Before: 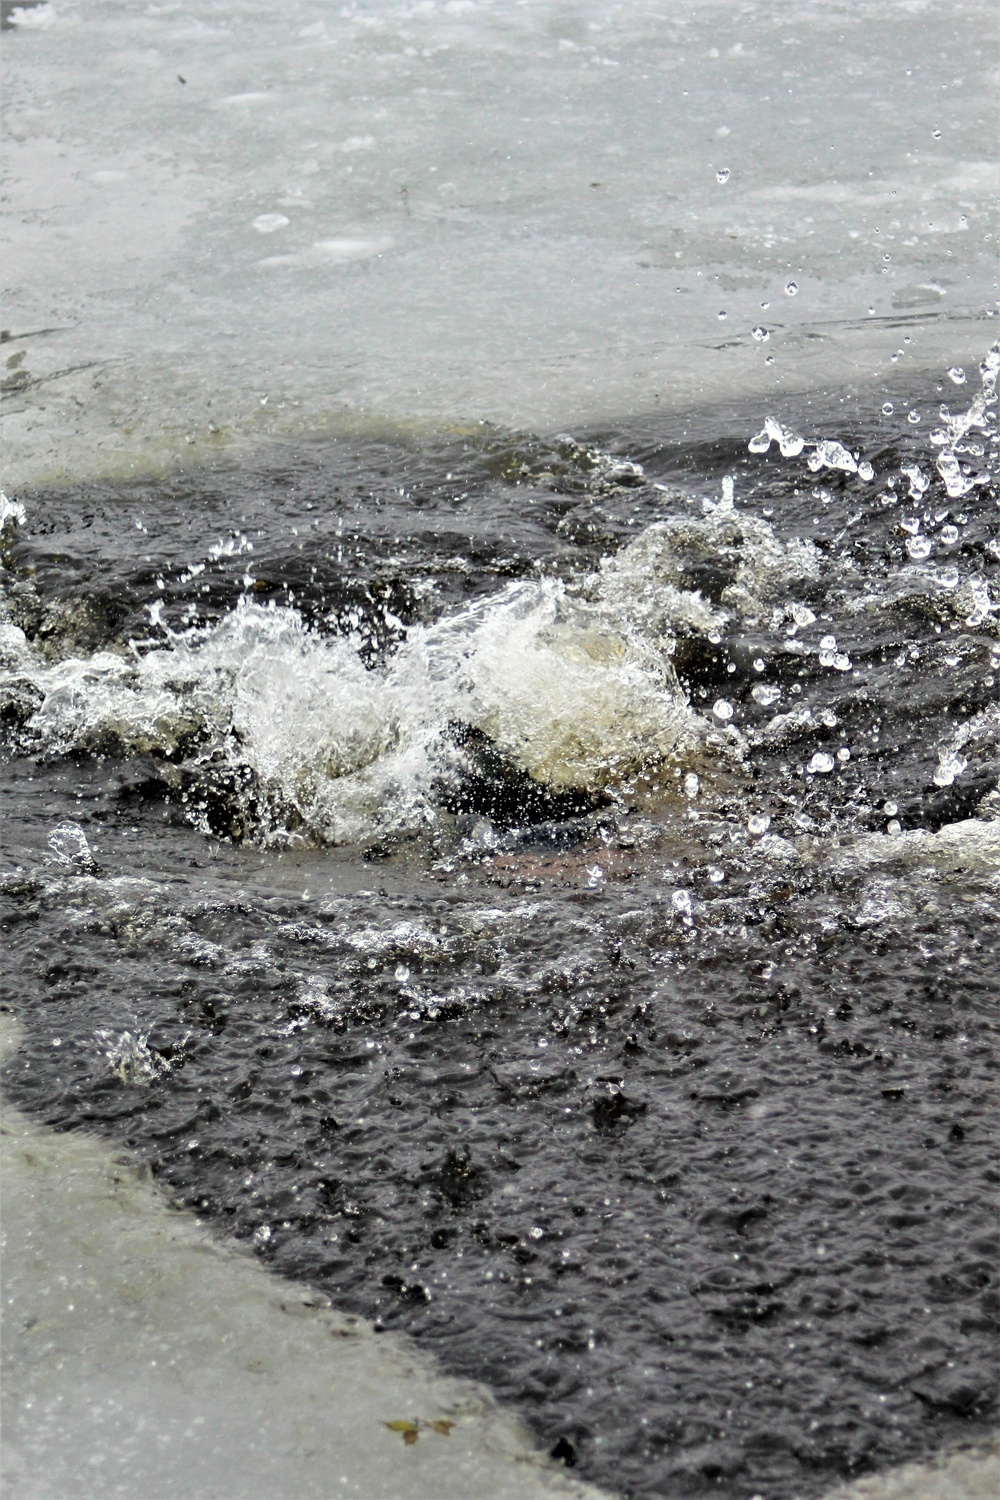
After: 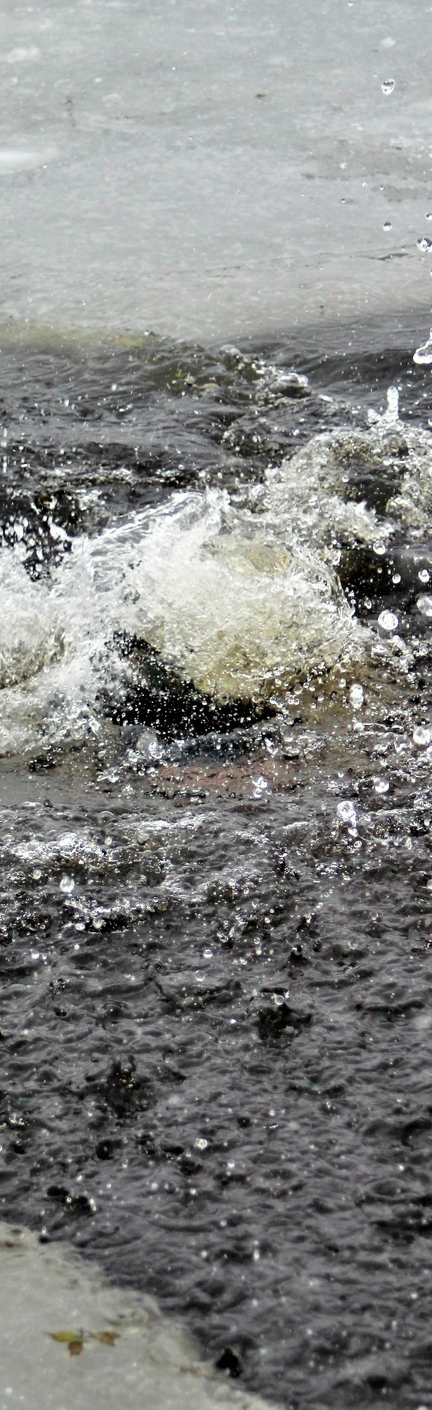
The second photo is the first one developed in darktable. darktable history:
crop: left 33.584%, top 5.939%, right 23.132%
